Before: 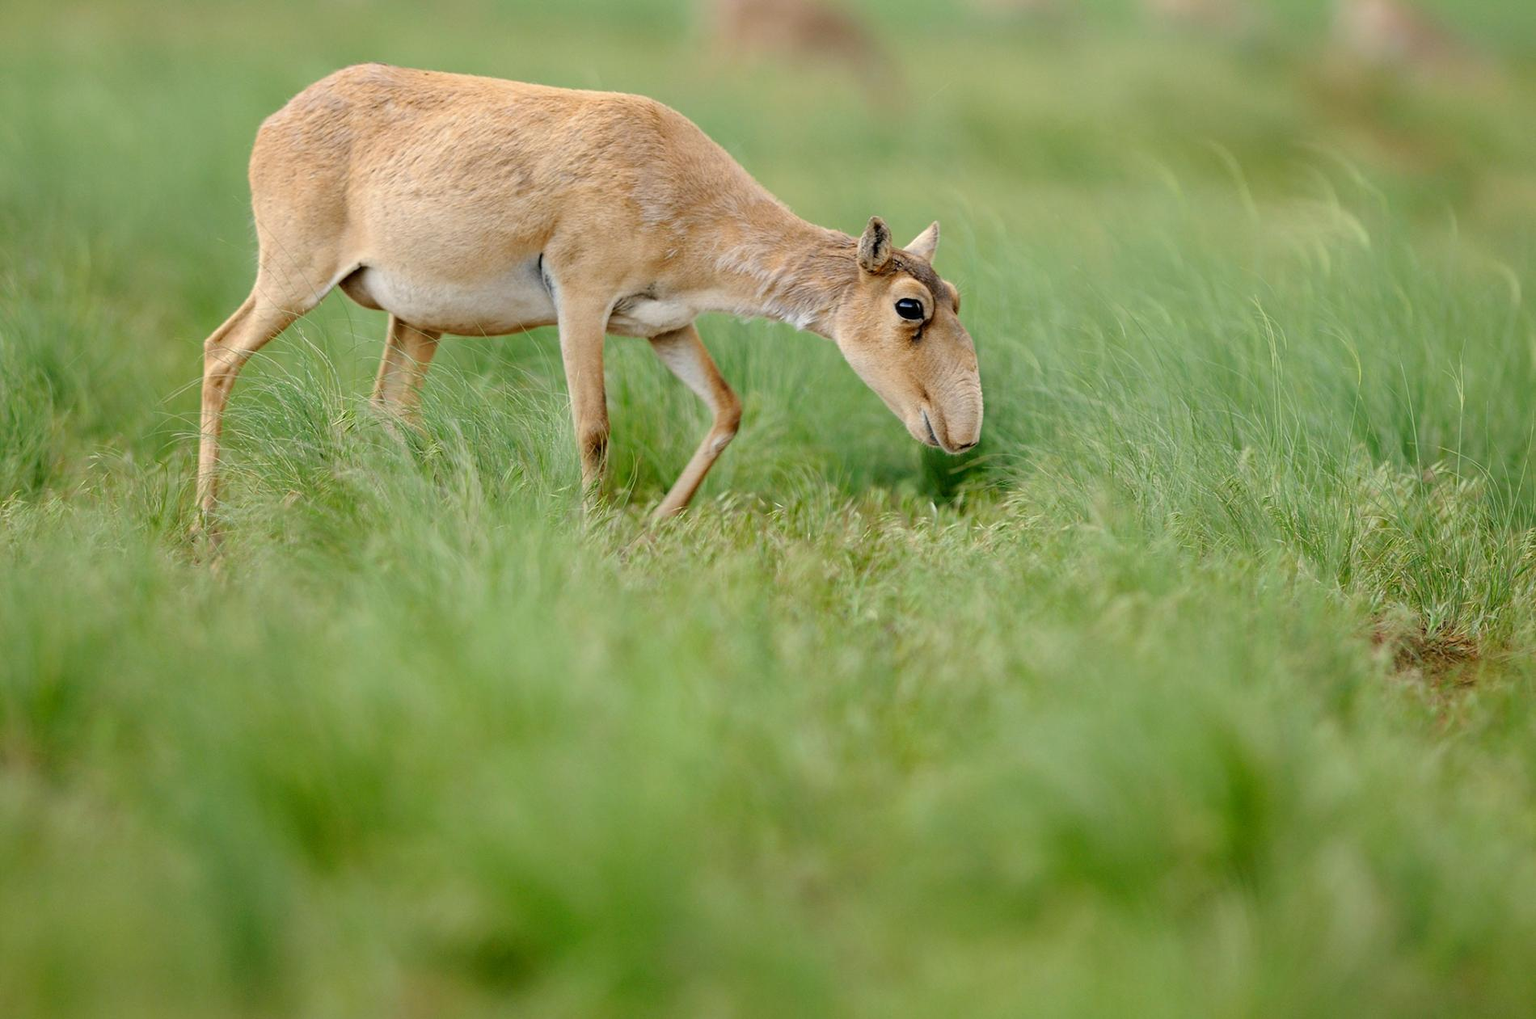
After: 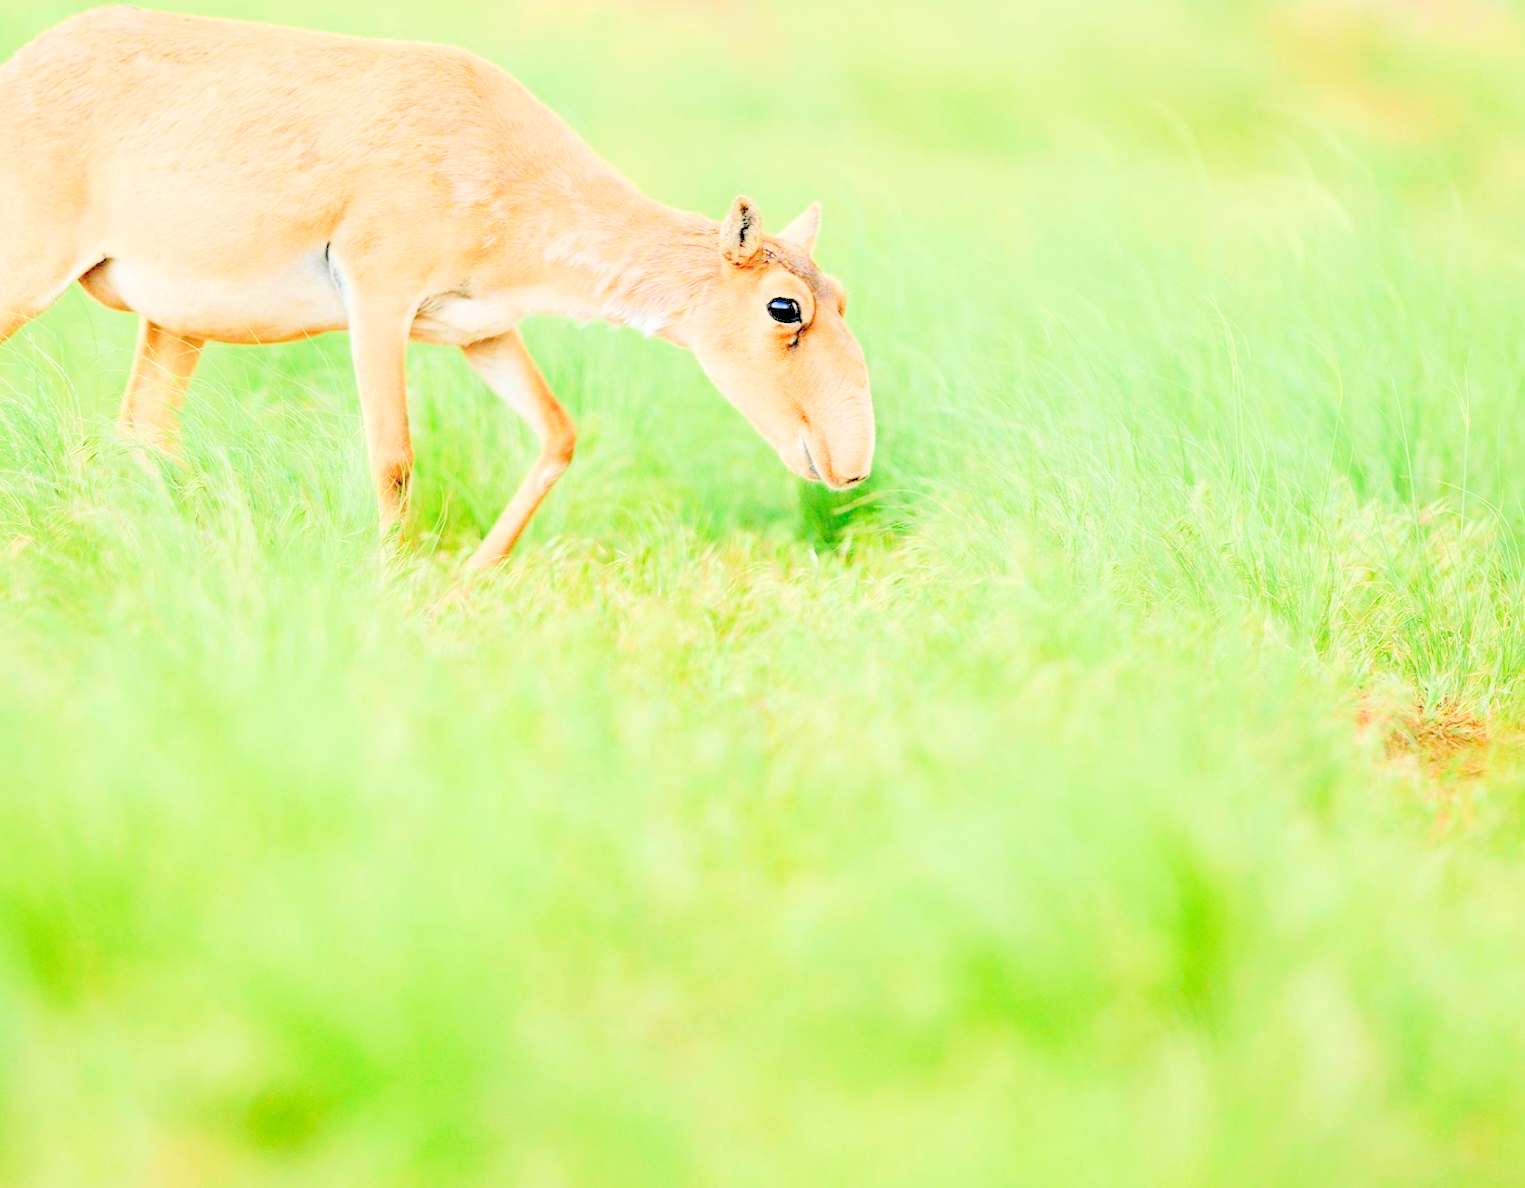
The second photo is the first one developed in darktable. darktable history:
exposure: exposure 0.6 EV, compensate highlight preservation false
levels: levels [0.072, 0.414, 0.976]
filmic rgb: middle gray luminance 3.44%, black relative exposure -5.92 EV, white relative exposure 6.33 EV, threshold 6 EV, dynamic range scaling 22.4%, target black luminance 0%, hardness 2.33, latitude 45.85%, contrast 0.78, highlights saturation mix 100%, shadows ↔ highlights balance 0.033%, add noise in highlights 0, preserve chrominance max RGB, color science v3 (2019), use custom middle-gray values true, iterations of high-quality reconstruction 0, contrast in highlights soft, enable highlight reconstruction true
crop and rotate: left 17.959%, top 5.771%, right 1.742%
